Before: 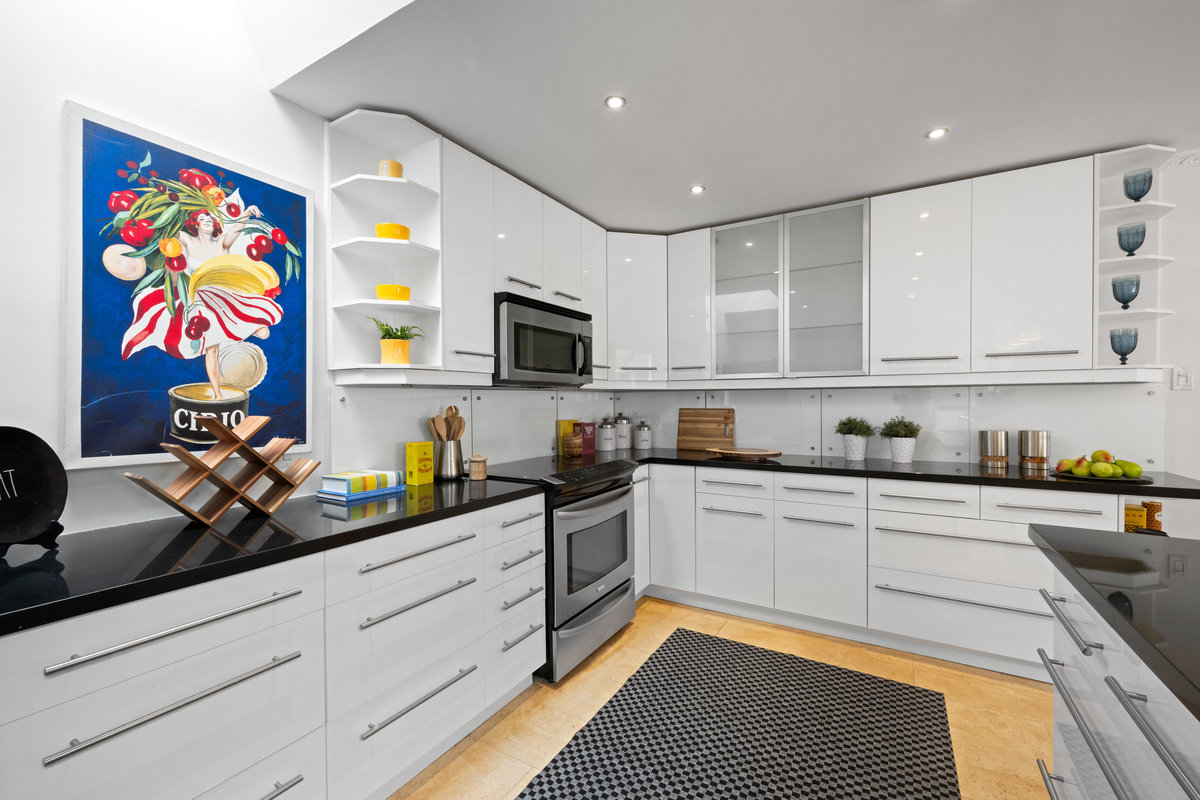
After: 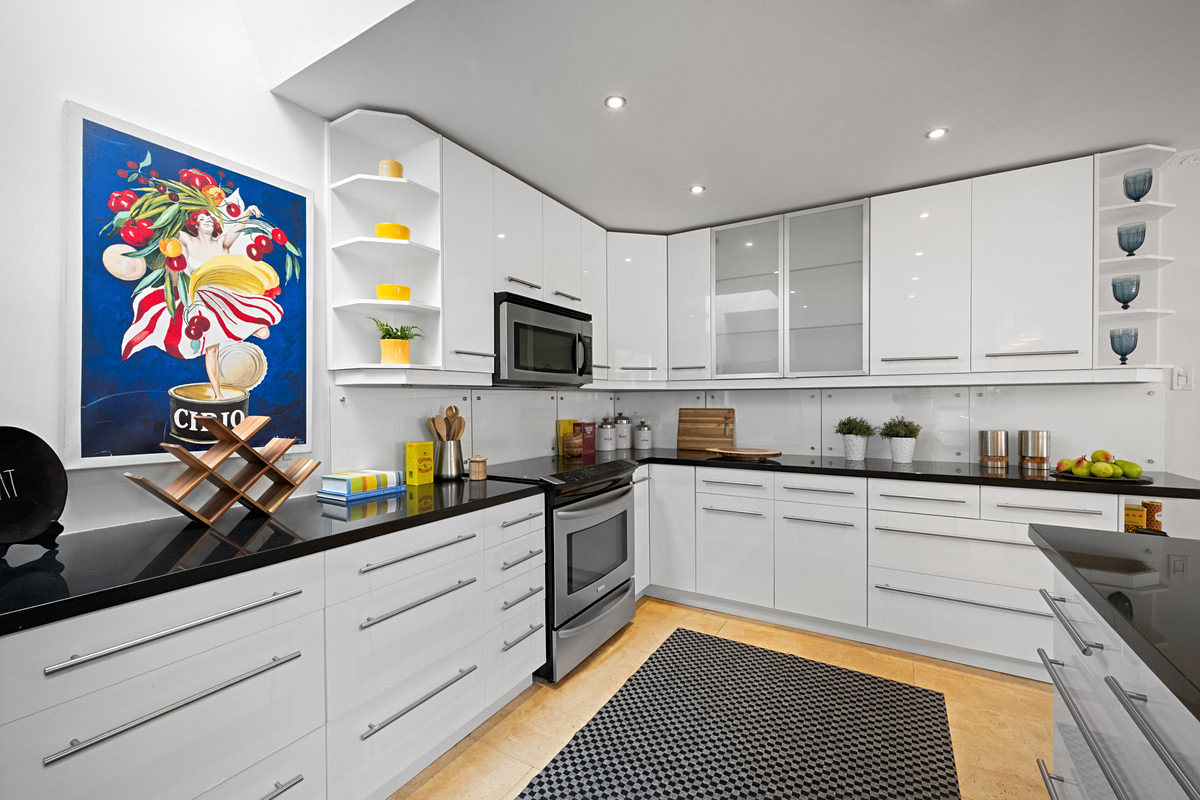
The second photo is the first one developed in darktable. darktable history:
sharpen: amount 0.207
vignetting: fall-off start 84.68%, fall-off radius 80.28%, brightness -0.401, saturation -0.299, width/height ratio 1.213
